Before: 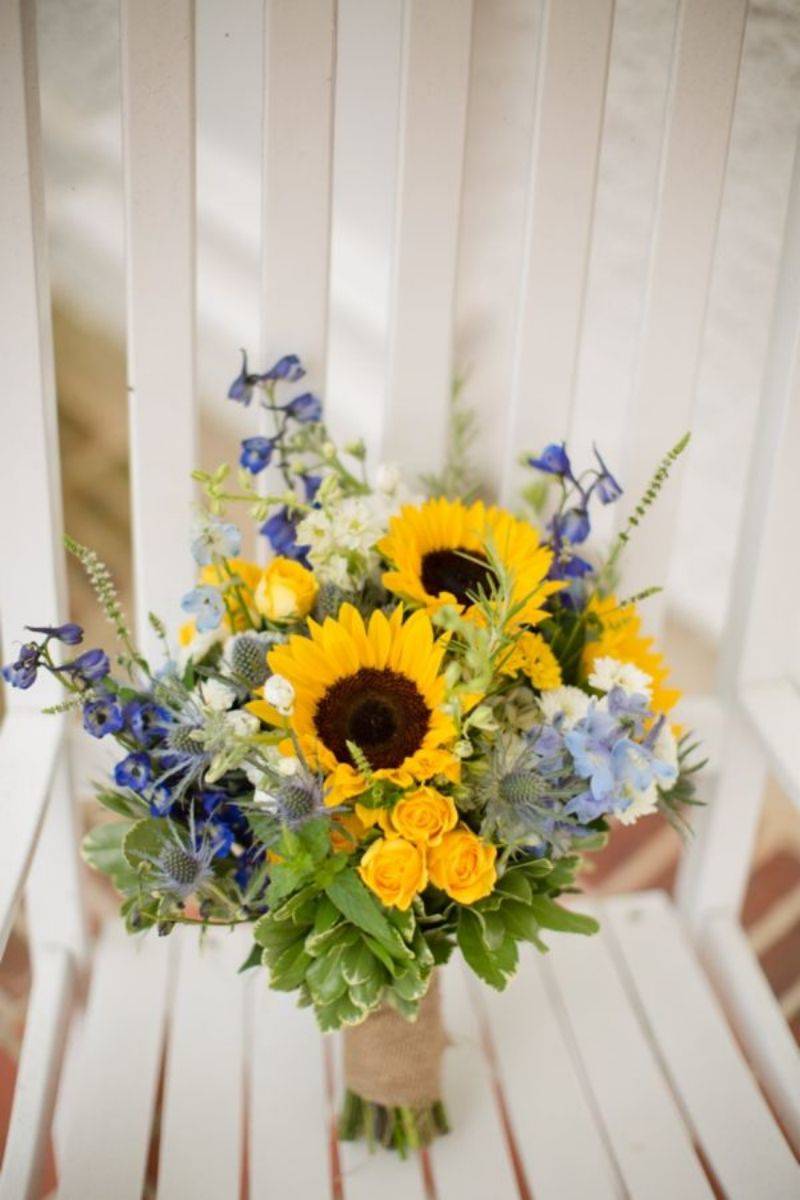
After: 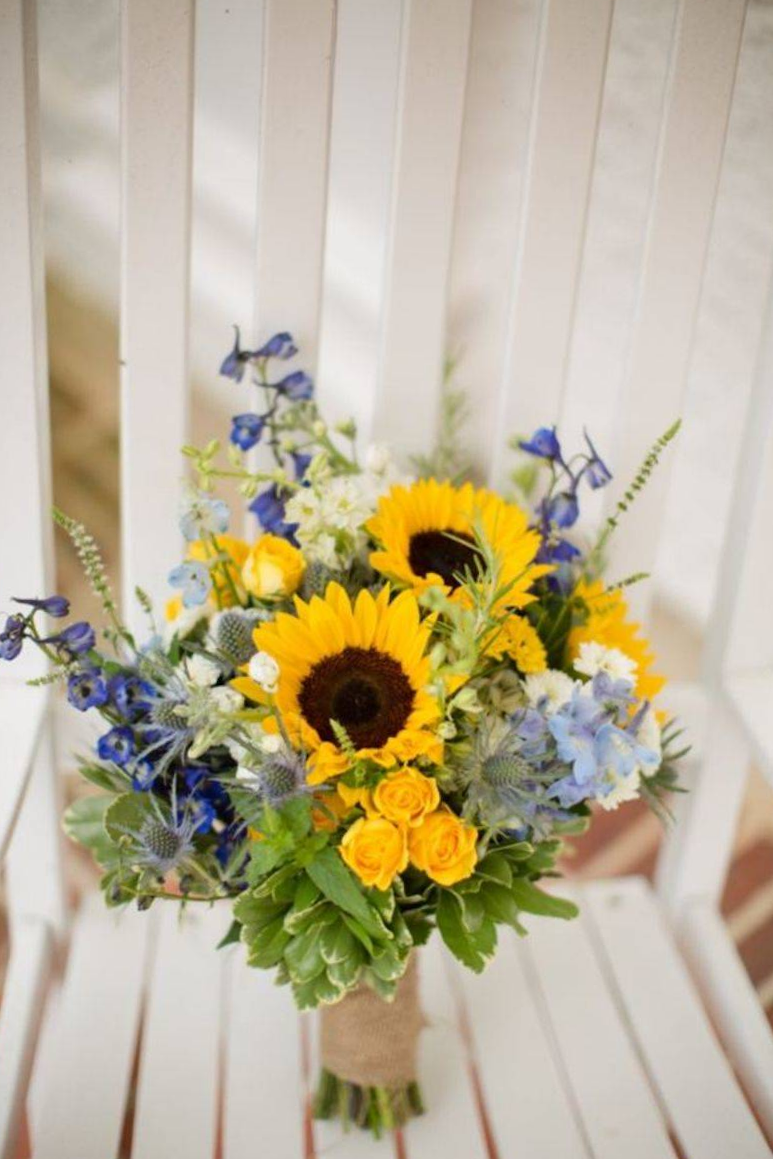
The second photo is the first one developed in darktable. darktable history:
crop and rotate: angle -1.33°
